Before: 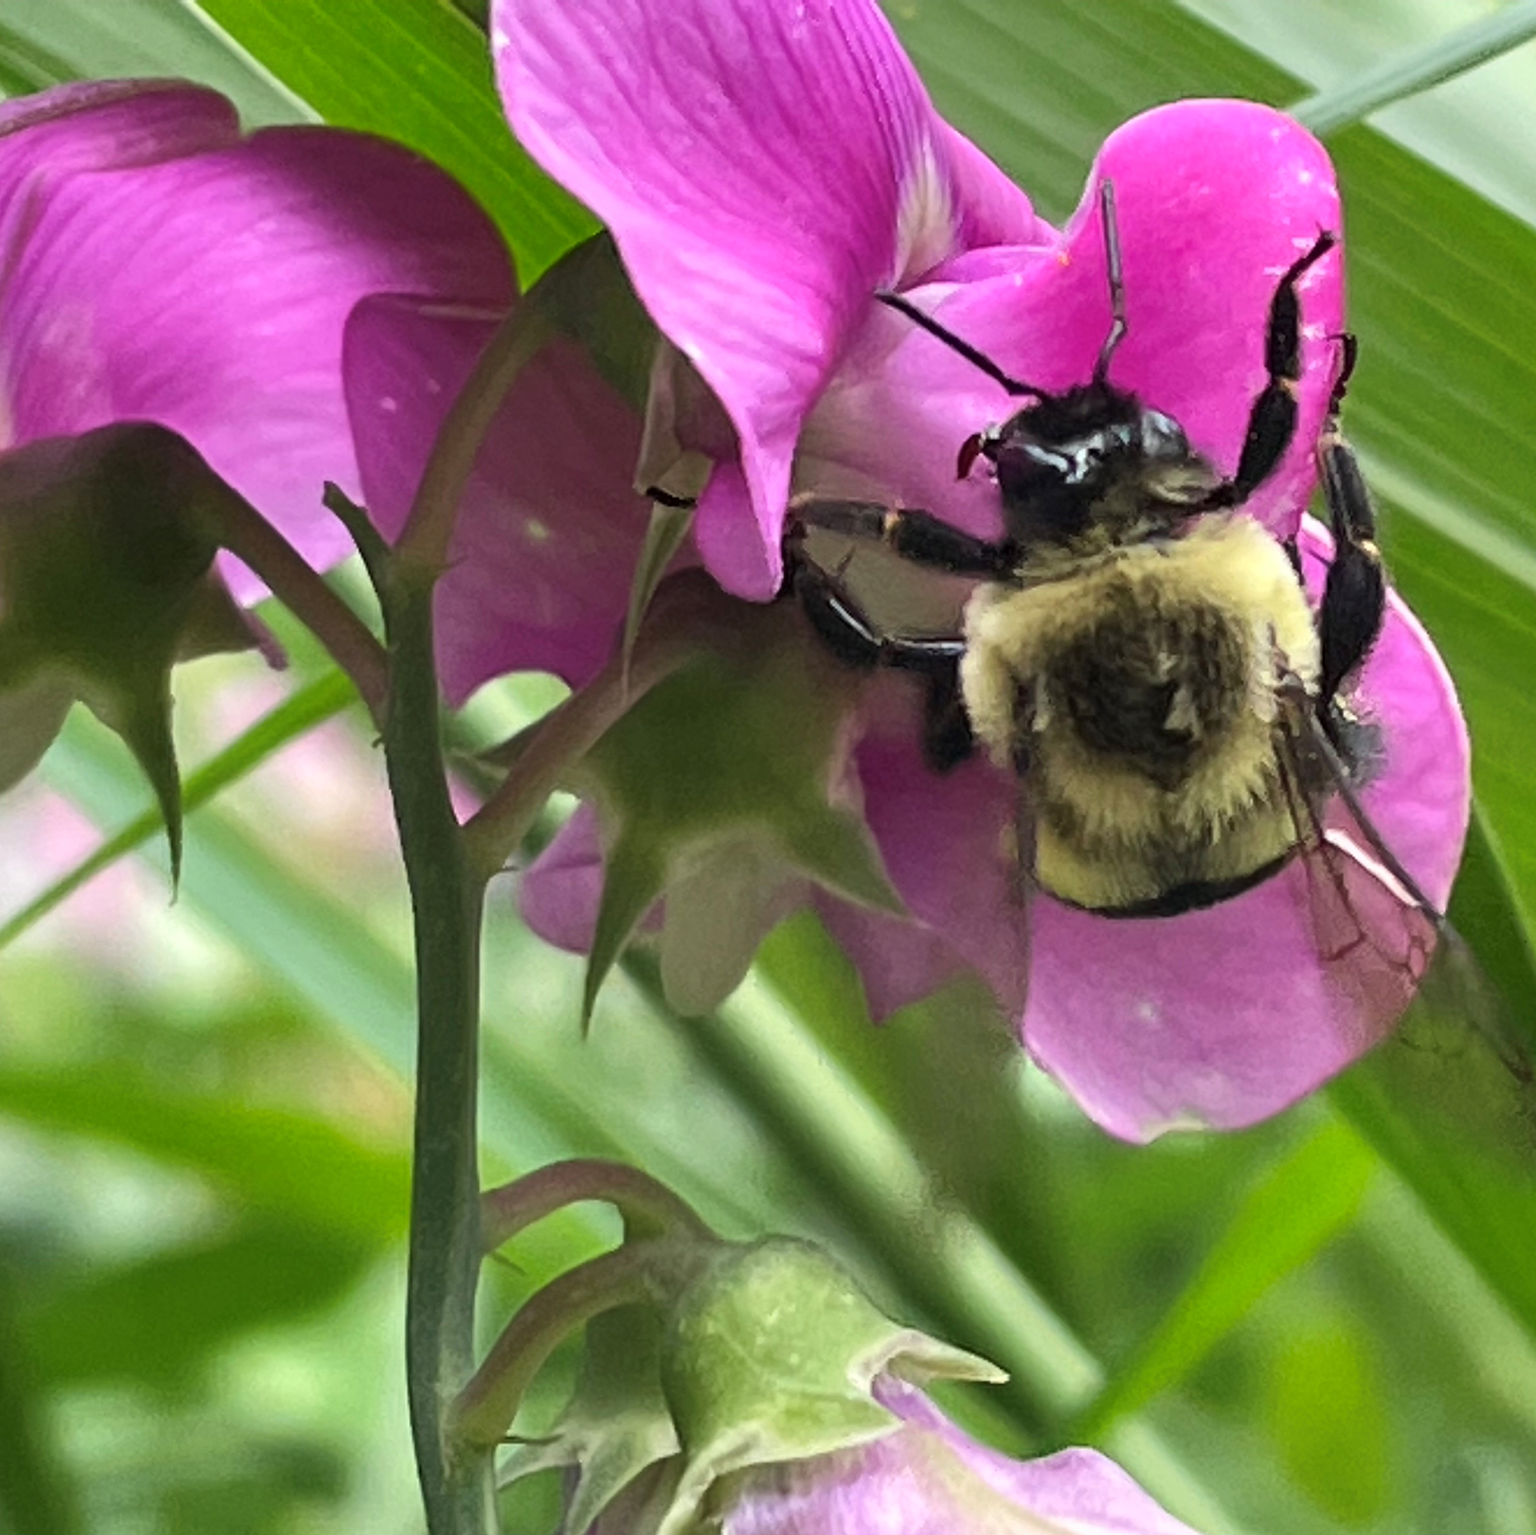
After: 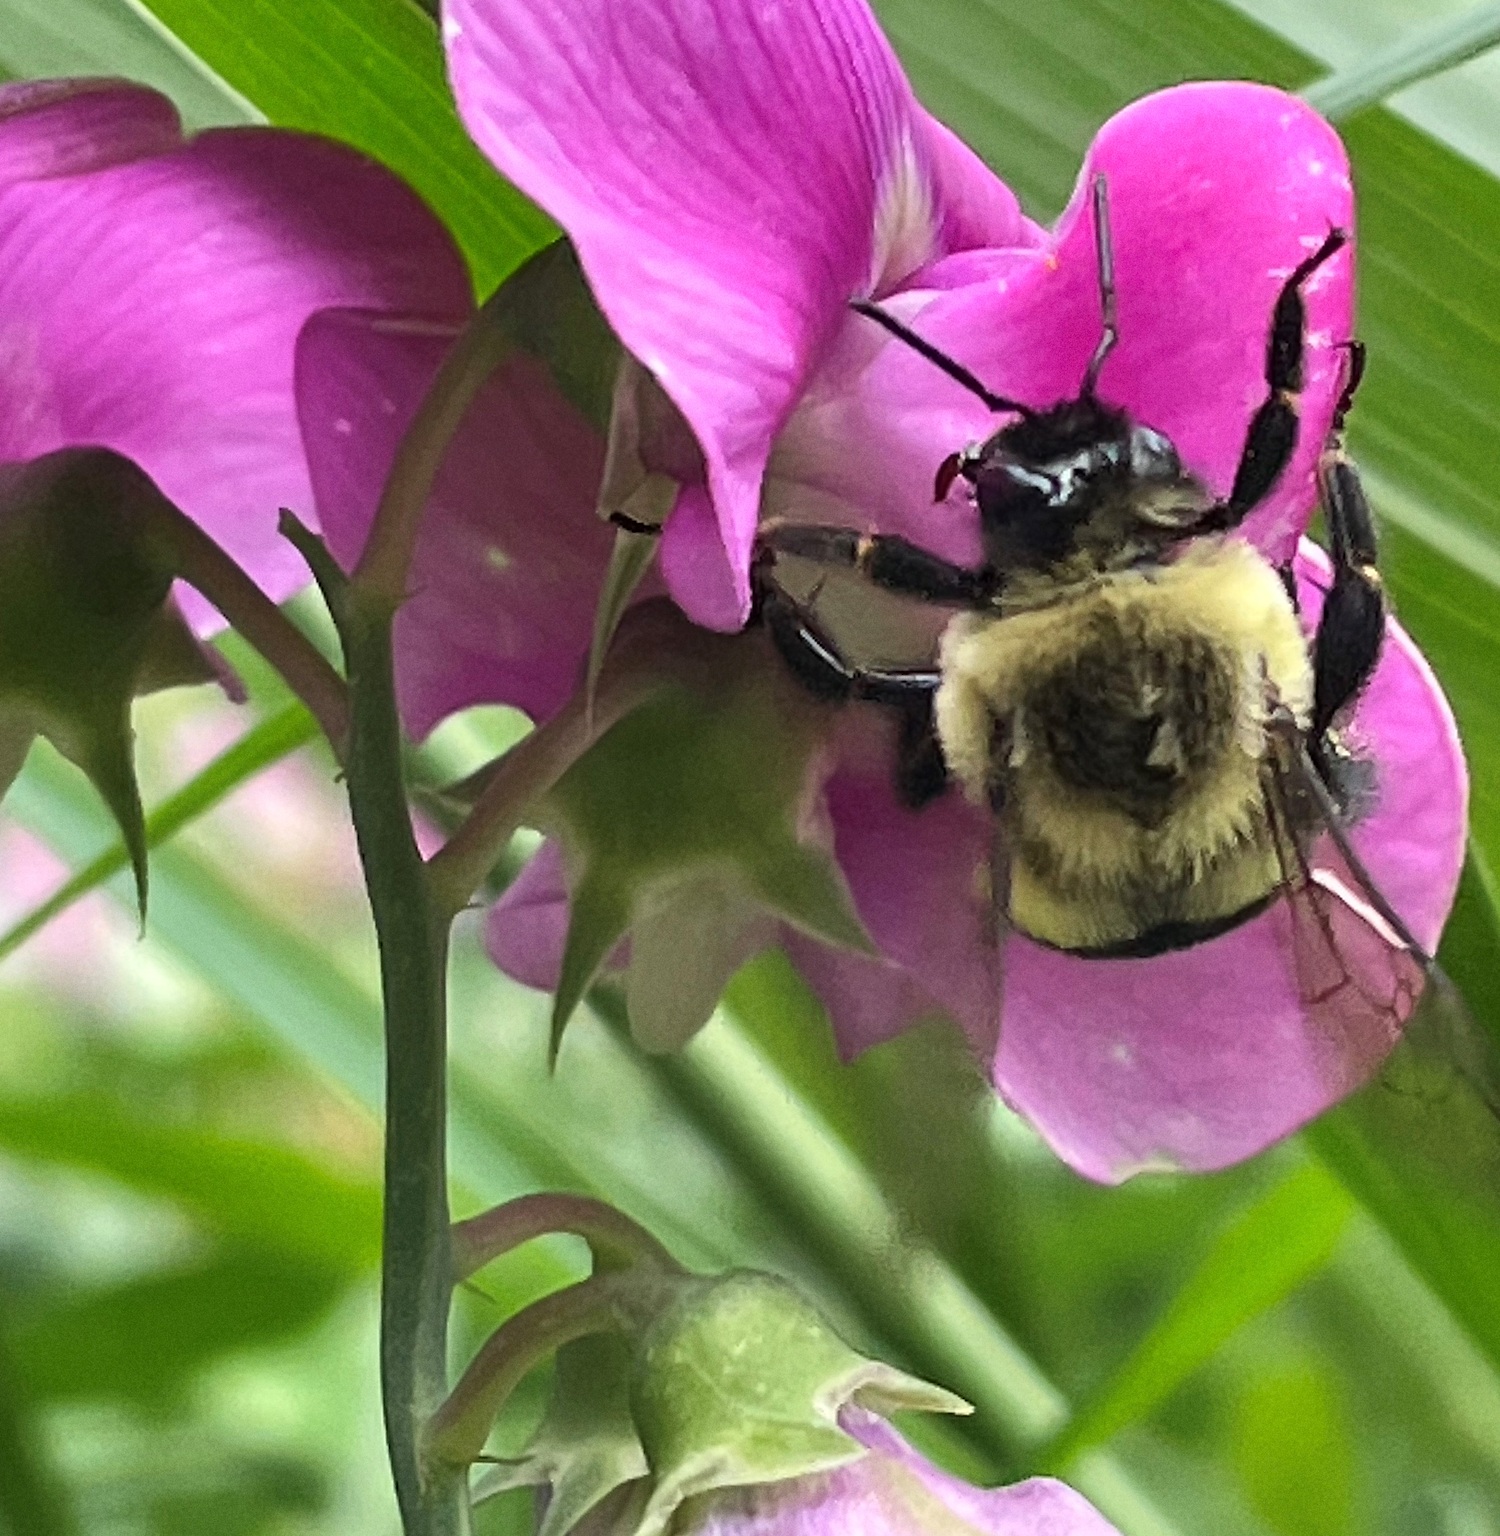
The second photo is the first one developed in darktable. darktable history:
sharpen: radius 1.4, amount 1.25, threshold 0.7
grain: coarseness 0.09 ISO
rotate and perspective: rotation 0.074°, lens shift (vertical) 0.096, lens shift (horizontal) -0.041, crop left 0.043, crop right 0.952, crop top 0.024, crop bottom 0.979
